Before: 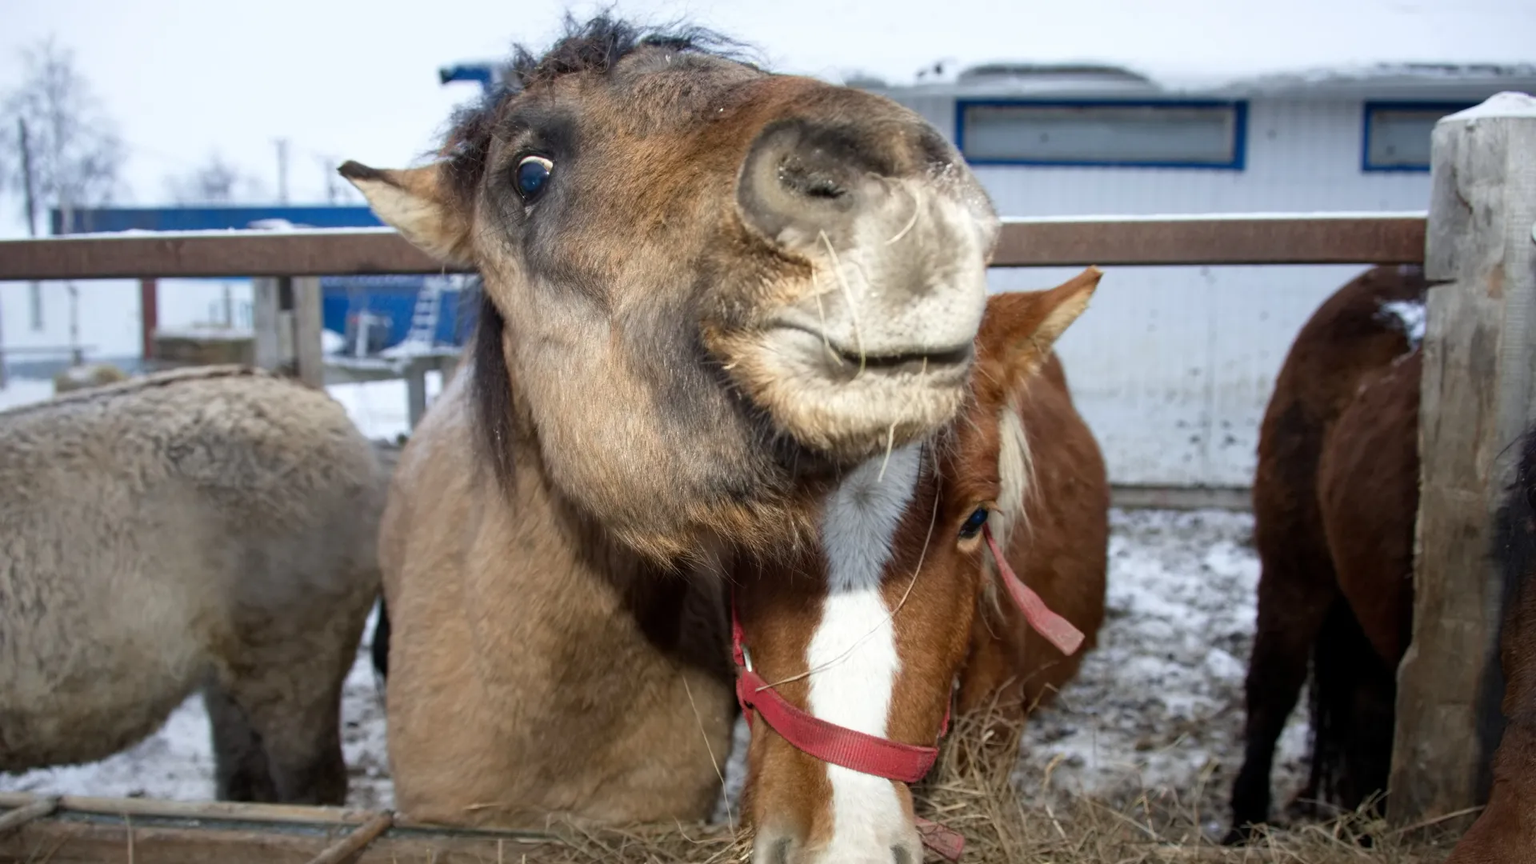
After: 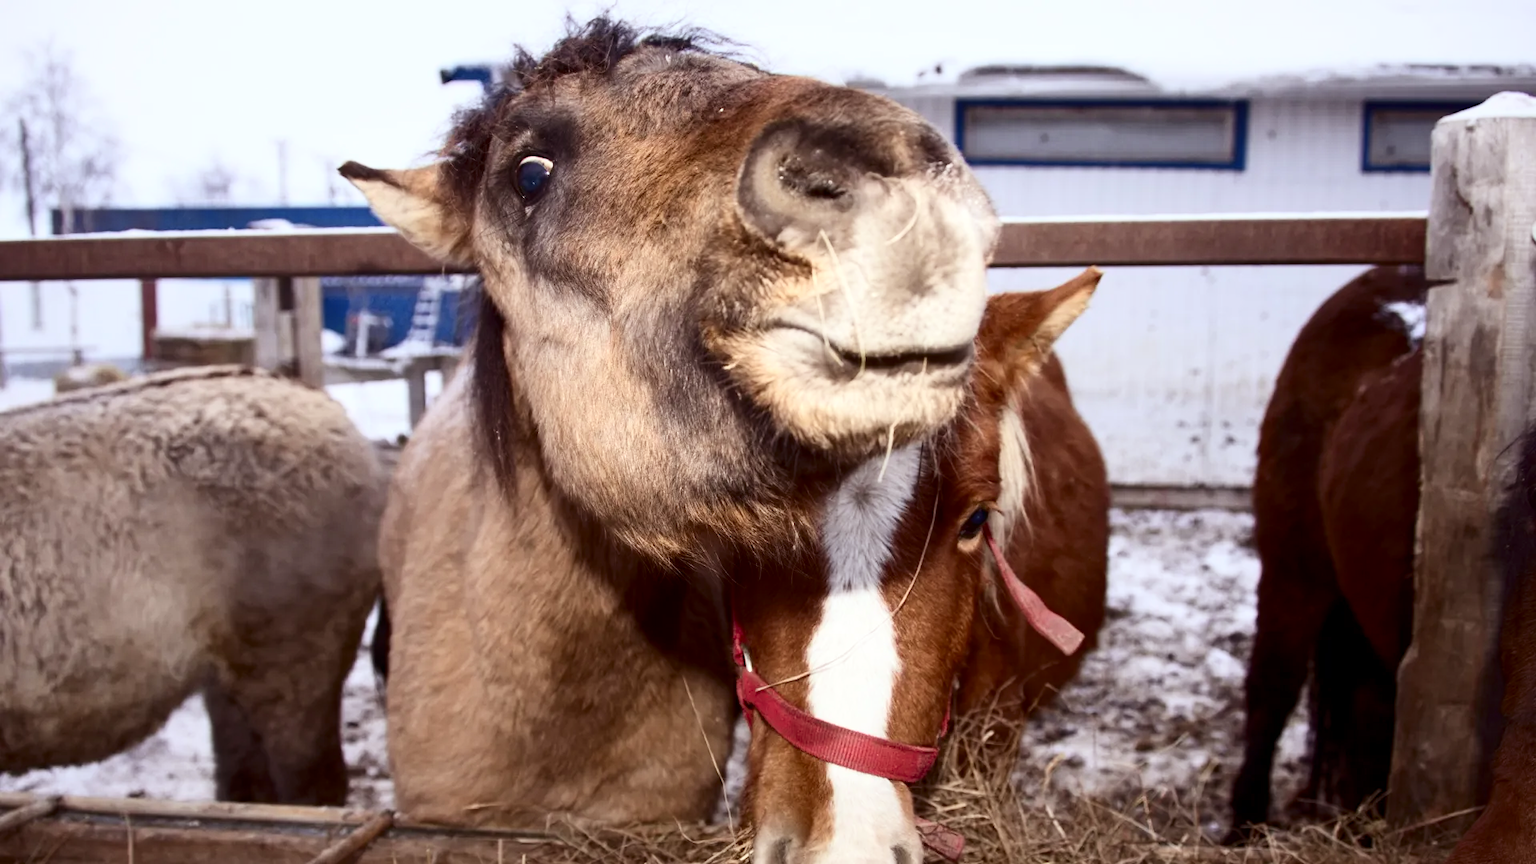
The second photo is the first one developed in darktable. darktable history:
contrast brightness saturation: contrast 0.28
rgb levels: mode RGB, independent channels, levels [[0, 0.474, 1], [0, 0.5, 1], [0, 0.5, 1]]
